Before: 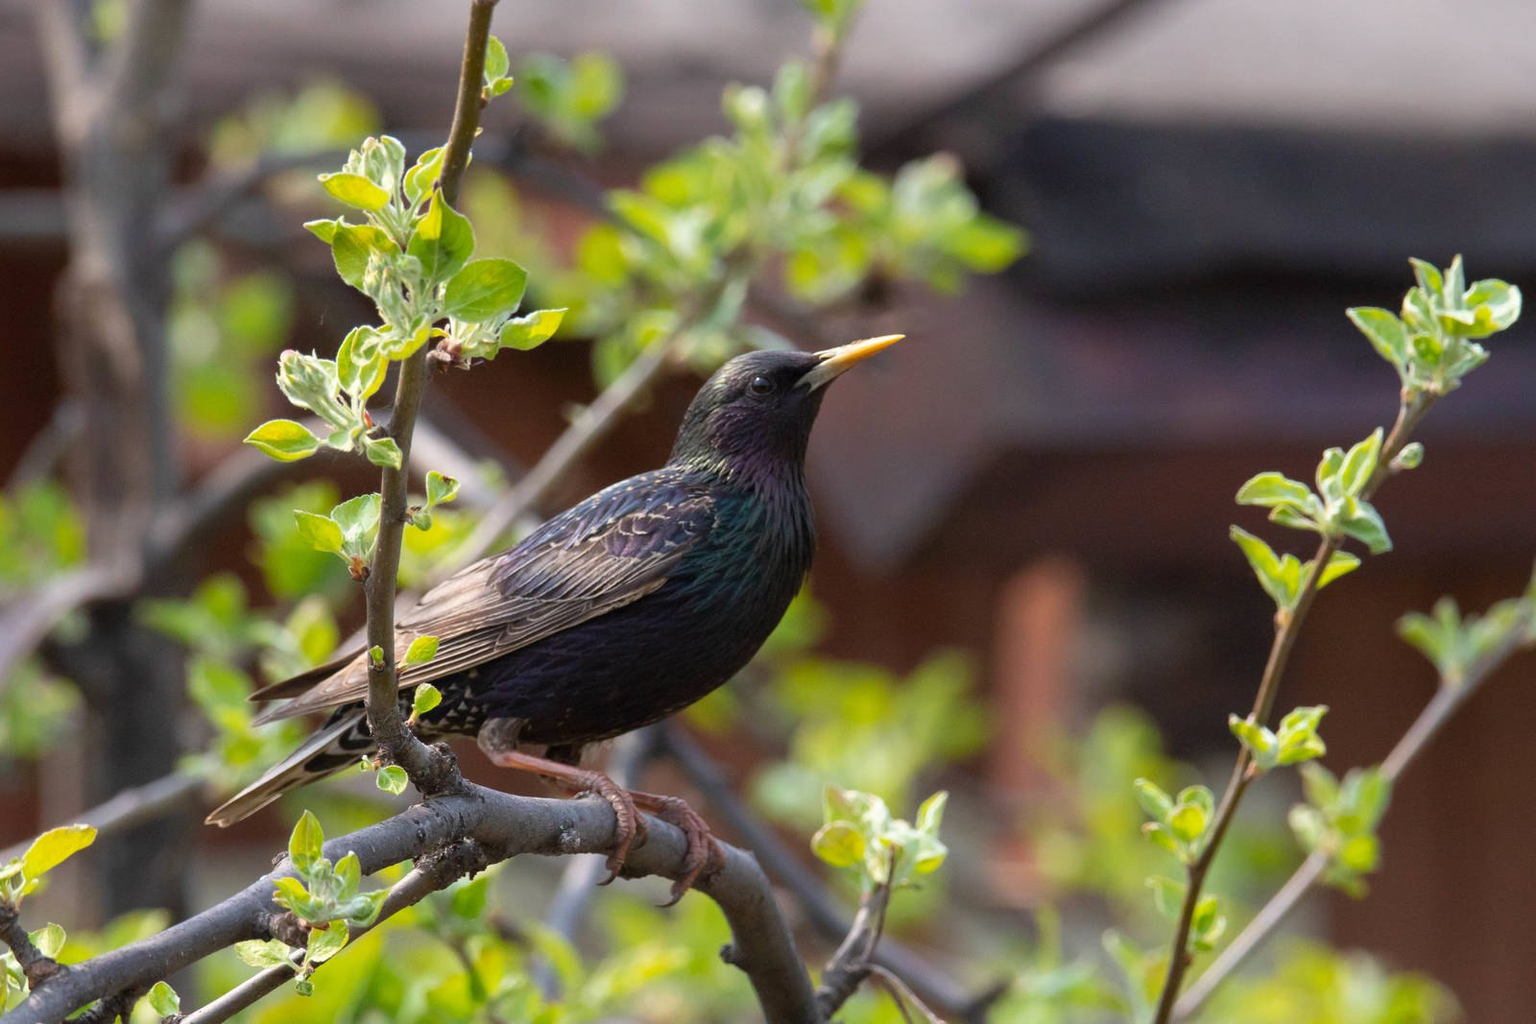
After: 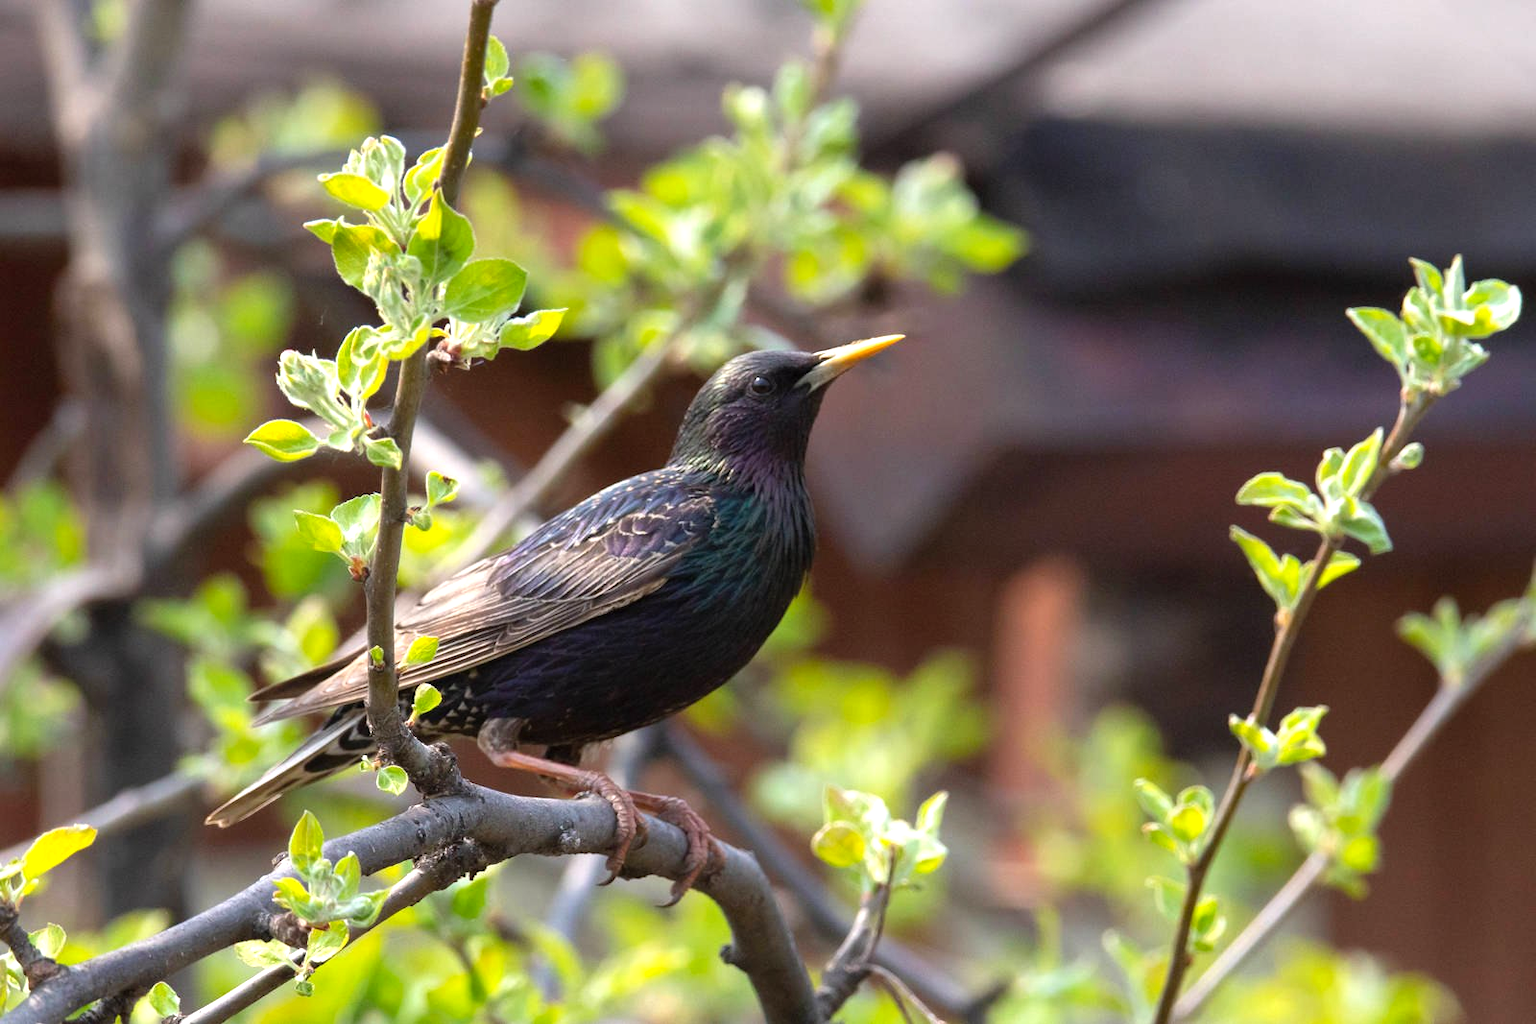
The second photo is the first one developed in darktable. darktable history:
levels: levels [0, 0.43, 0.859]
